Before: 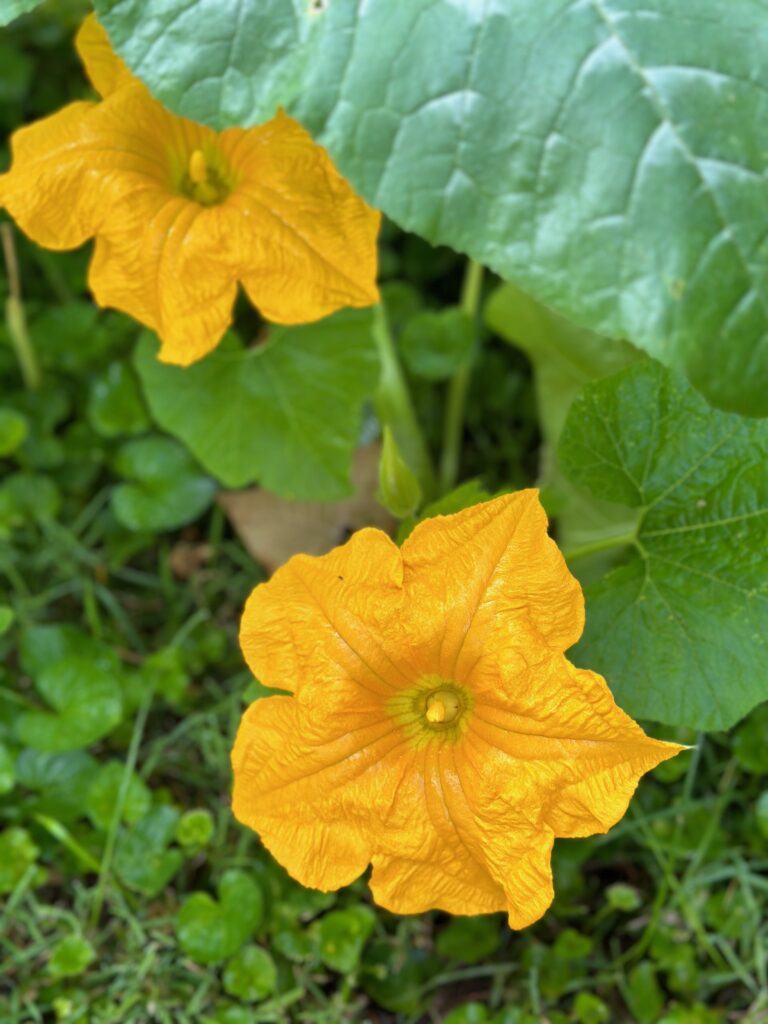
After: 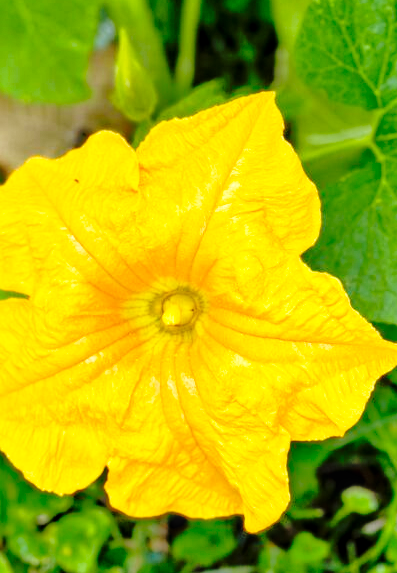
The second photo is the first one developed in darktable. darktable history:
crop: left 34.479%, top 38.822%, right 13.718%, bottom 5.172%
tone equalizer: -8 EV -0.528 EV, -7 EV -0.319 EV, -6 EV -0.083 EV, -5 EV 0.413 EV, -4 EV 0.985 EV, -3 EV 0.791 EV, -2 EV -0.01 EV, -1 EV 0.14 EV, +0 EV -0.012 EV, smoothing 1
base curve: curves: ch0 [(0, 0) (0.04, 0.03) (0.133, 0.232) (0.448, 0.748) (0.843, 0.968) (1, 1)], preserve colors none
local contrast: on, module defaults
